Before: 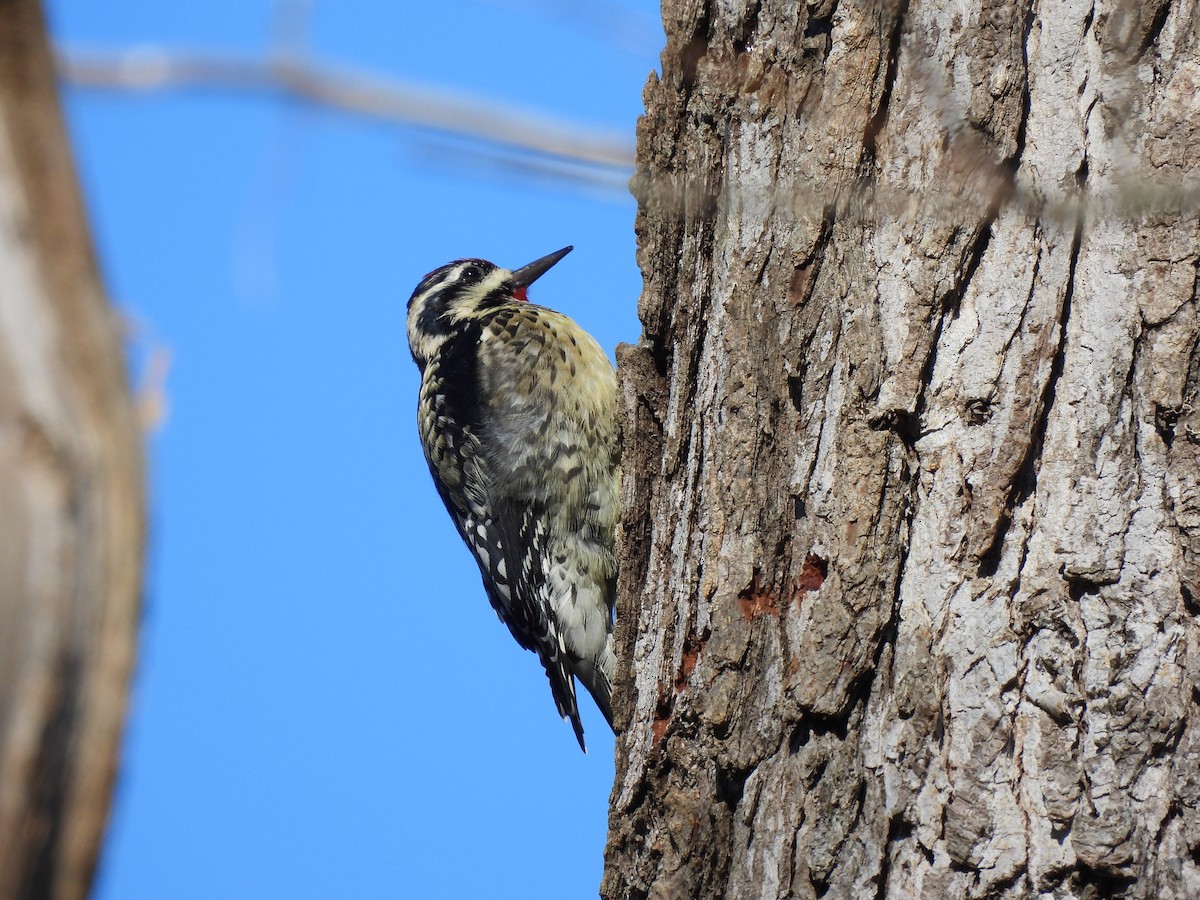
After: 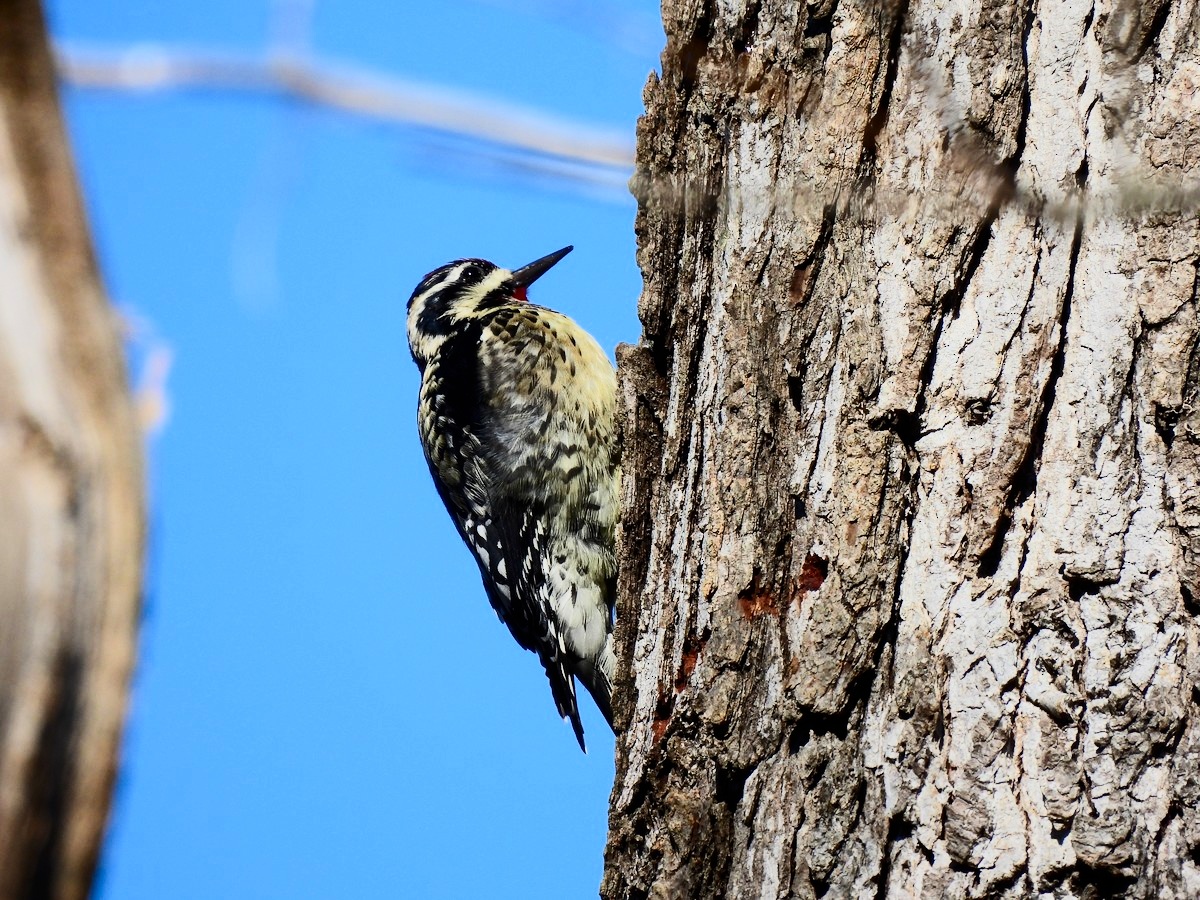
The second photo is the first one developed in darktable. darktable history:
contrast brightness saturation: contrast 0.4, brightness 0.05, saturation 0.25
filmic rgb: black relative exposure -7.65 EV, white relative exposure 4.56 EV, hardness 3.61, color science v6 (2022)
